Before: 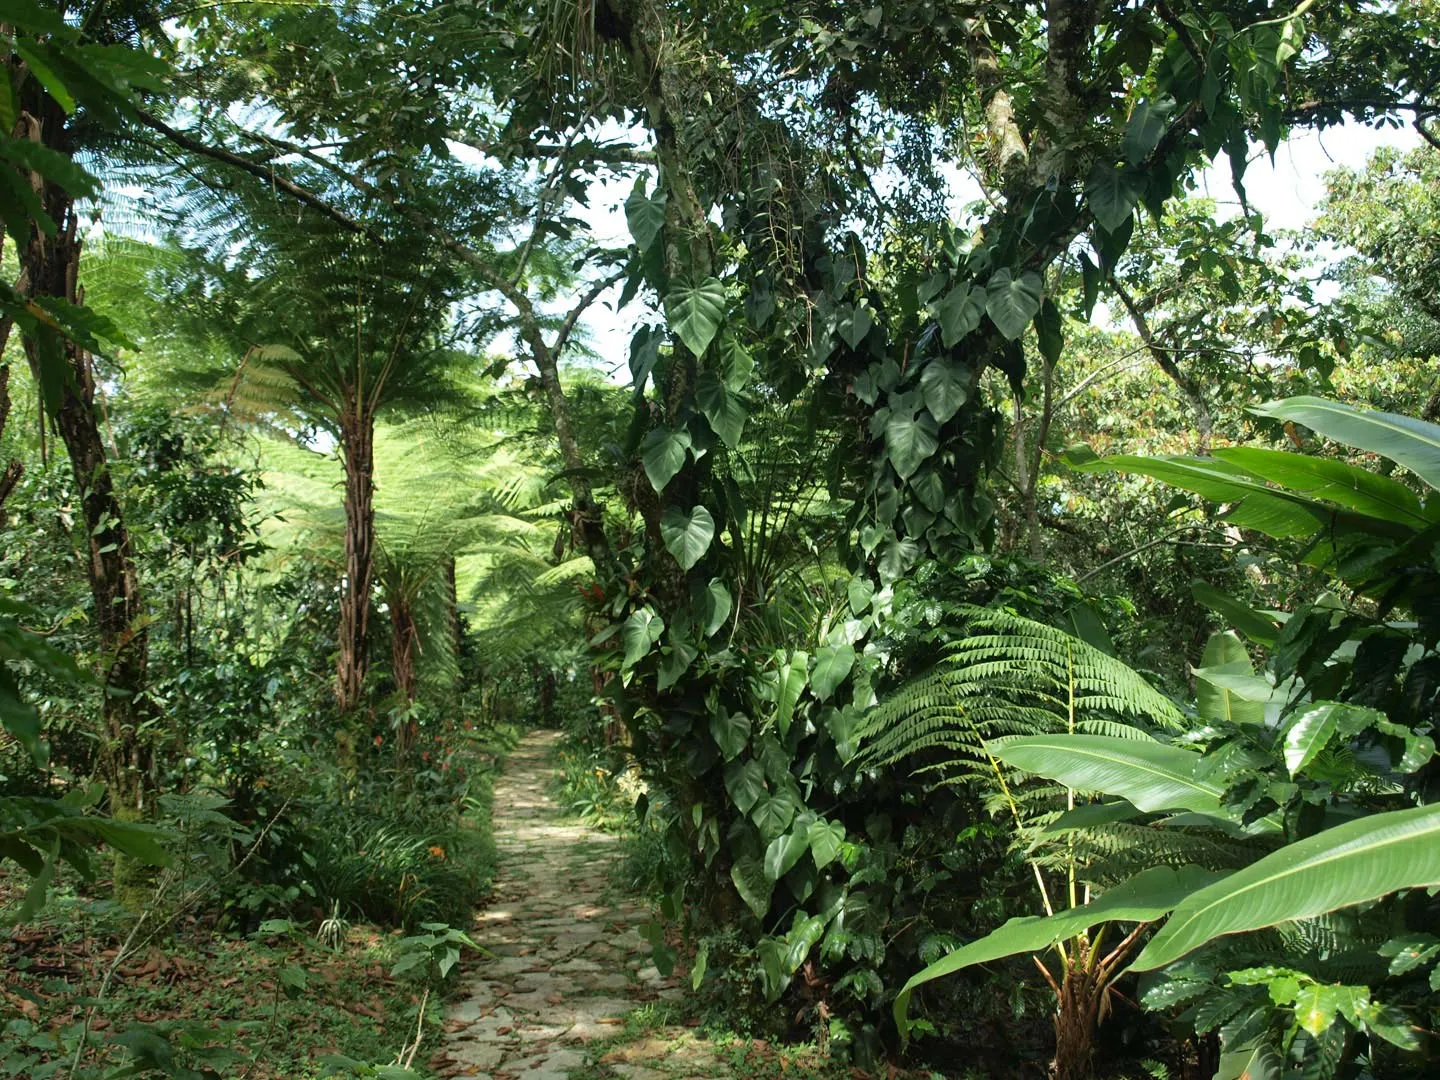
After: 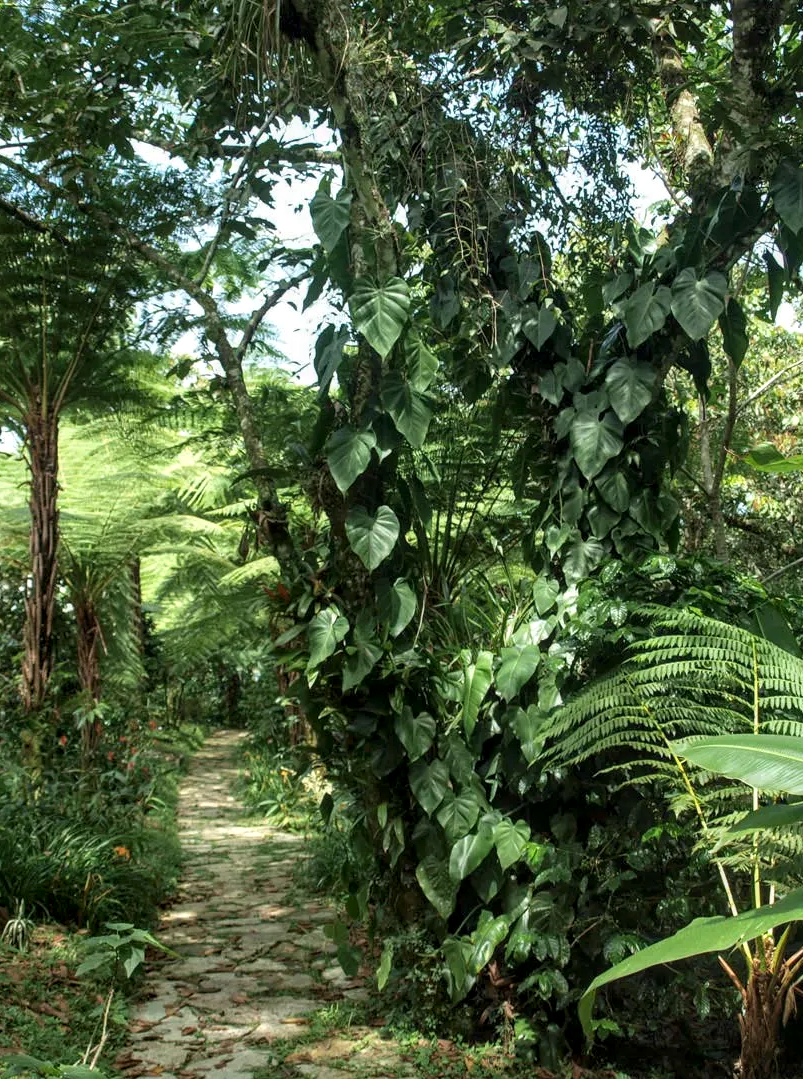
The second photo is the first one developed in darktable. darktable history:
local contrast: detail 130%
crop: left 21.899%, right 22.167%, bottom 0.01%
